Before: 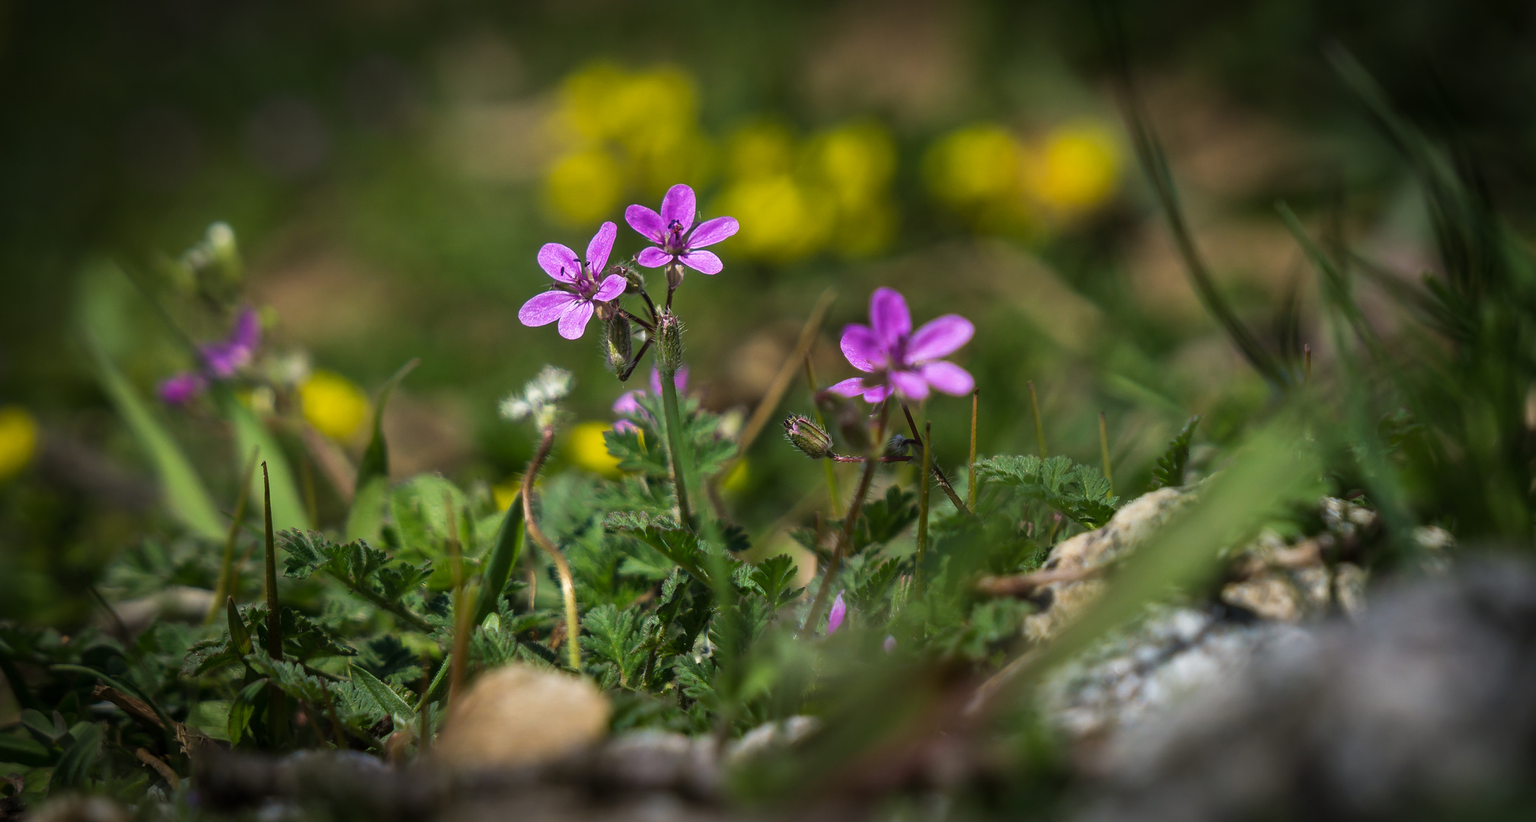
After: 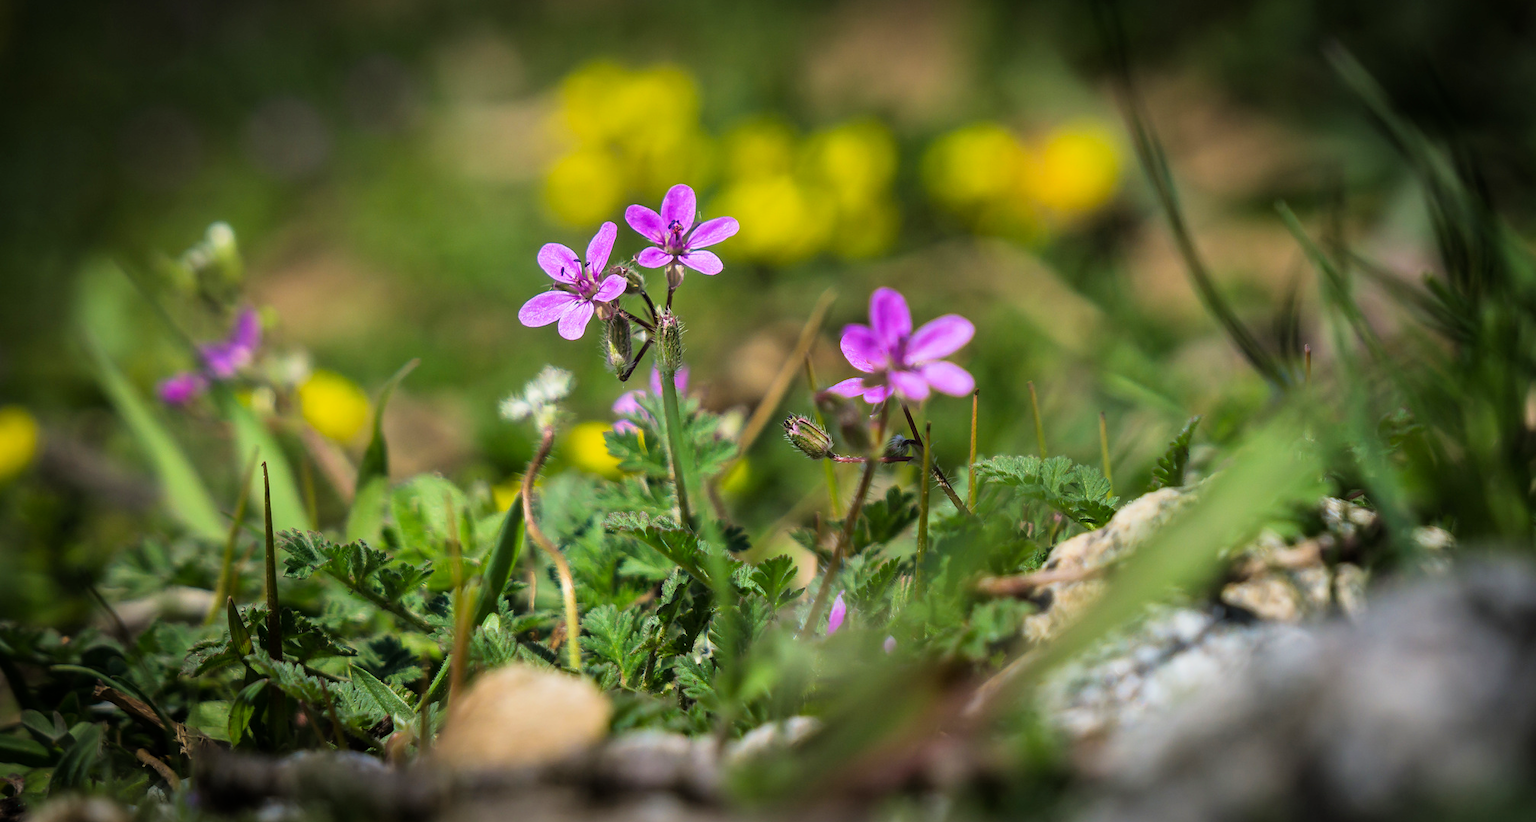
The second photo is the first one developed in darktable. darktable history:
filmic rgb: hardness 4.17
exposure: black level correction 0, exposure 0.9 EV, compensate highlight preservation false
color contrast: green-magenta contrast 1.1, blue-yellow contrast 1.1, unbound 0
